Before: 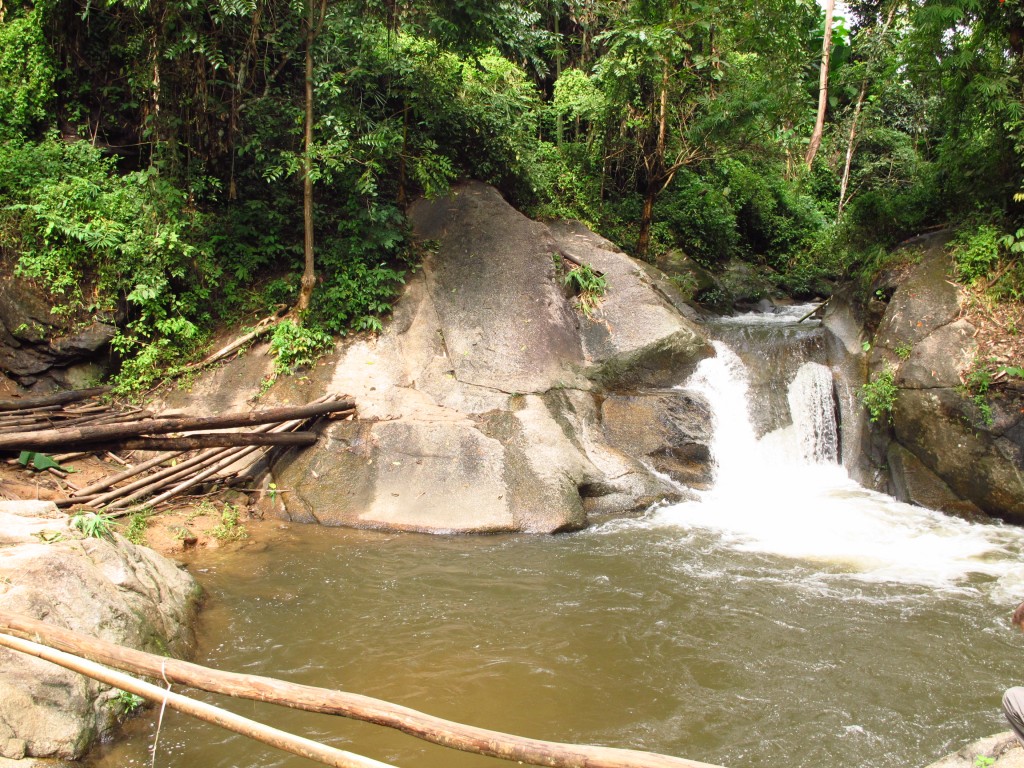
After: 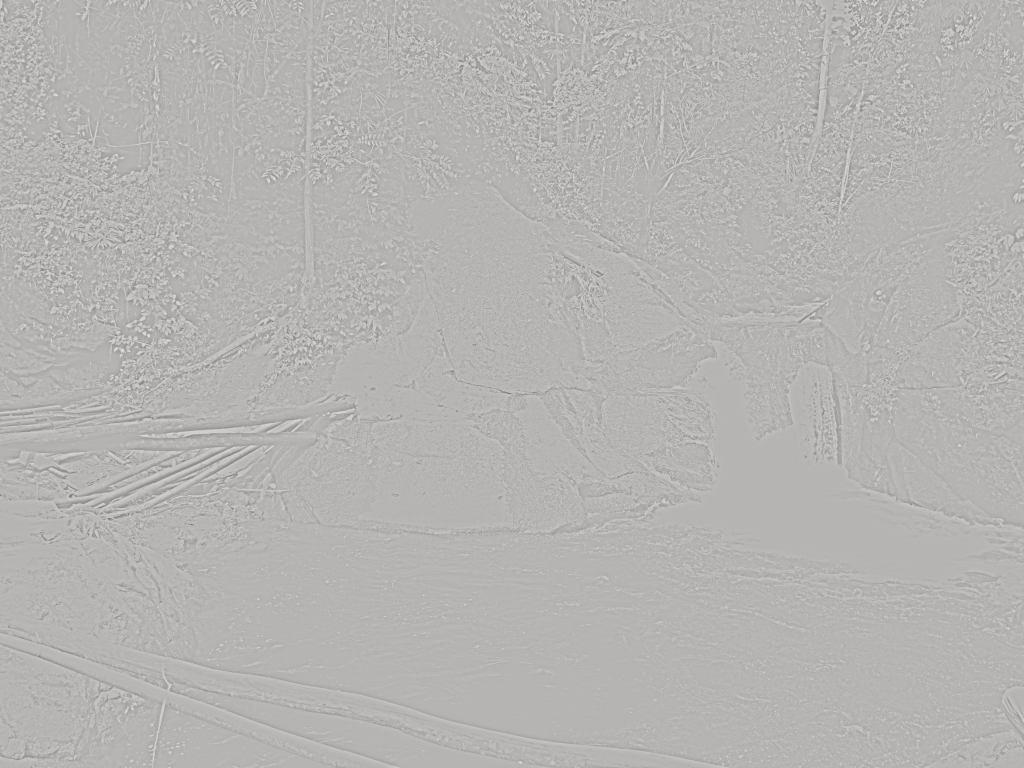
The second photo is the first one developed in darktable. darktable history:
tone curve: curves: ch0 [(0, 0.005) (0.103, 0.097) (0.18, 0.22) (0.4, 0.485) (0.5, 0.612) (0.668, 0.787) (0.823, 0.894) (1, 0.971)]; ch1 [(0, 0) (0.172, 0.123) (0.324, 0.253) (0.396, 0.388) (0.478, 0.461) (0.499, 0.498) (0.522, 0.528) (0.609, 0.686) (0.704, 0.818) (1, 1)]; ch2 [(0, 0) (0.411, 0.424) (0.496, 0.501) (0.515, 0.514) (0.555, 0.585) (0.641, 0.69) (1, 1)], color space Lab, independent channels, preserve colors none
white balance: red 0.871, blue 1.249
highpass: sharpness 9.84%, contrast boost 9.94%
rgb levels: levels [[0.027, 0.429, 0.996], [0, 0.5, 1], [0, 0.5, 1]]
